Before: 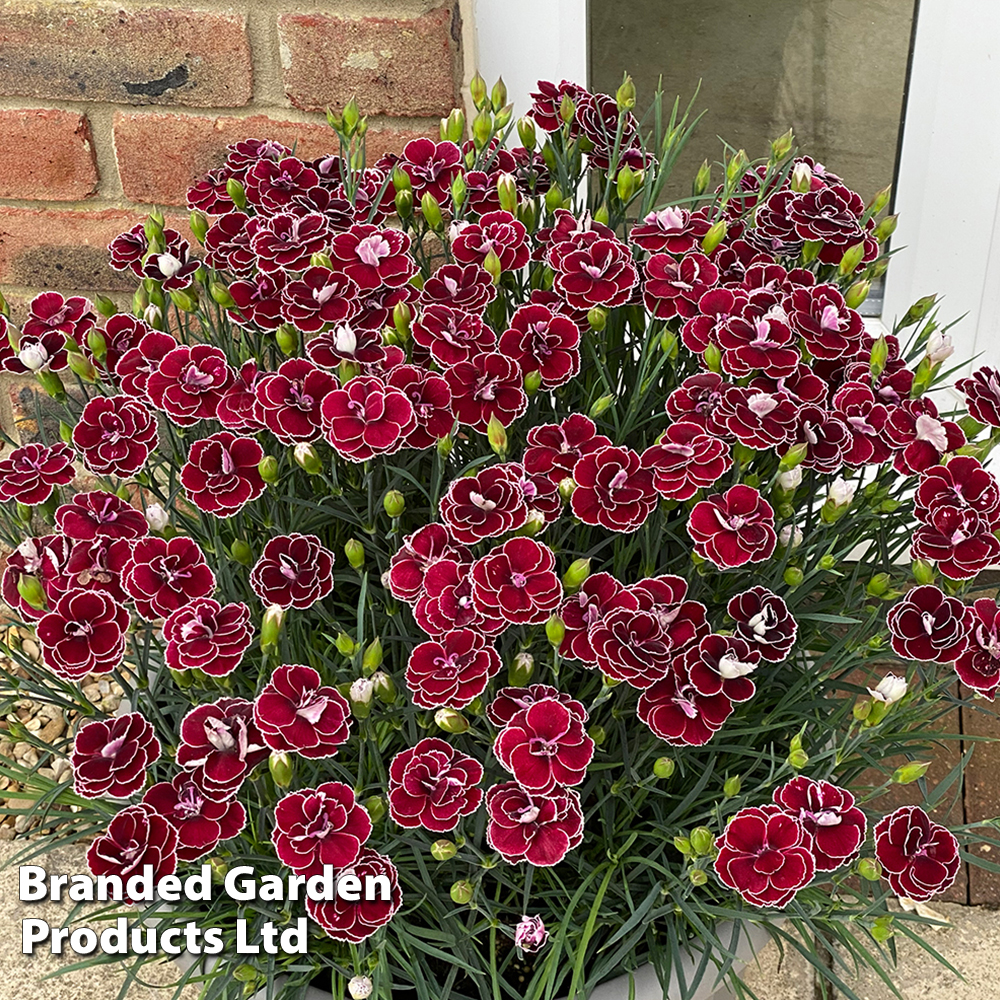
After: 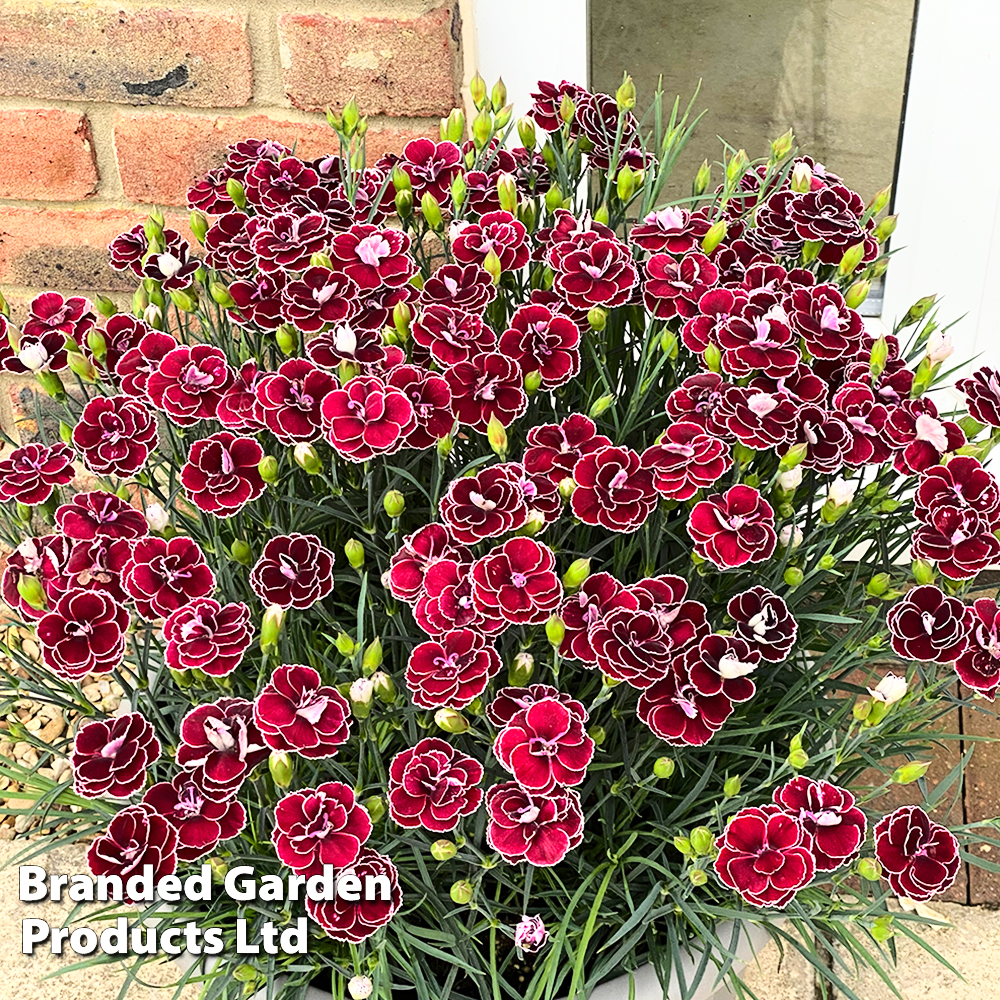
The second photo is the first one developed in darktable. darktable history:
base curve: curves: ch0 [(0, 0) (0.032, 0.037) (0.105, 0.228) (0.435, 0.76) (0.856, 0.983) (1, 1)]
